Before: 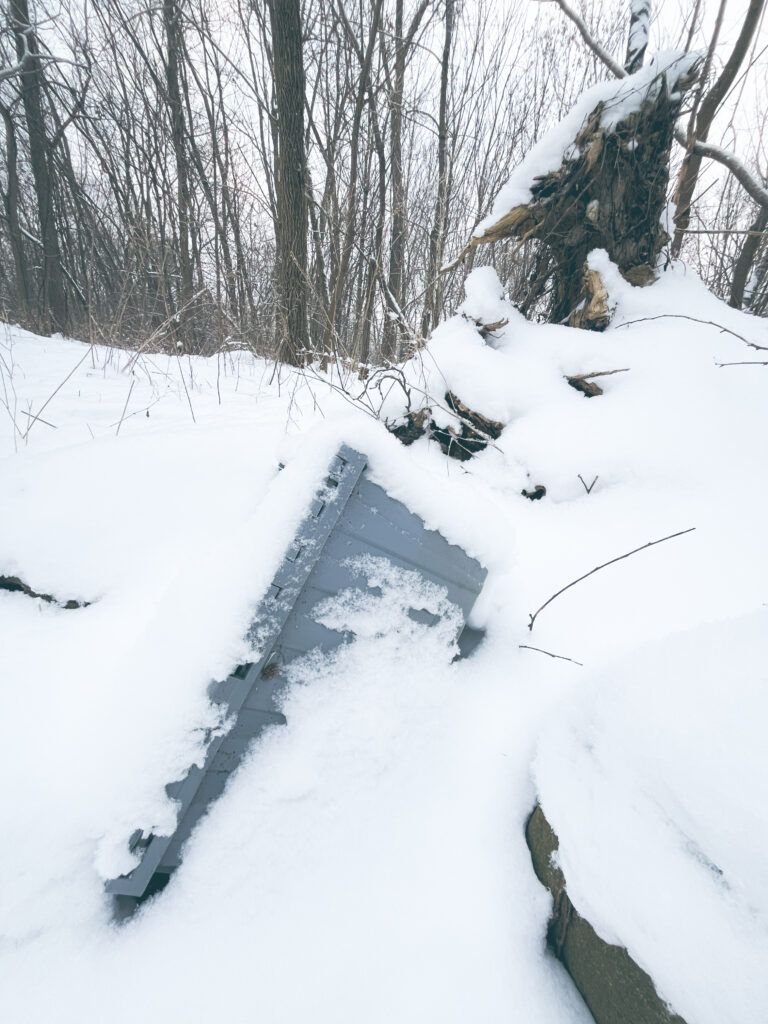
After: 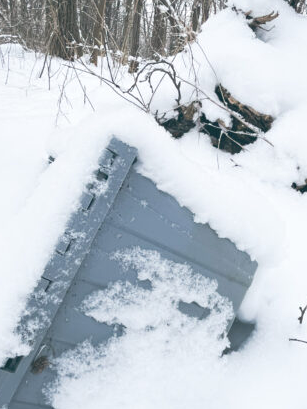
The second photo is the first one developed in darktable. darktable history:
crop: left 30%, top 30%, right 30%, bottom 30%
contrast equalizer: octaves 7, y [[0.6 ×6], [0.55 ×6], [0 ×6], [0 ×6], [0 ×6]], mix 0.15
